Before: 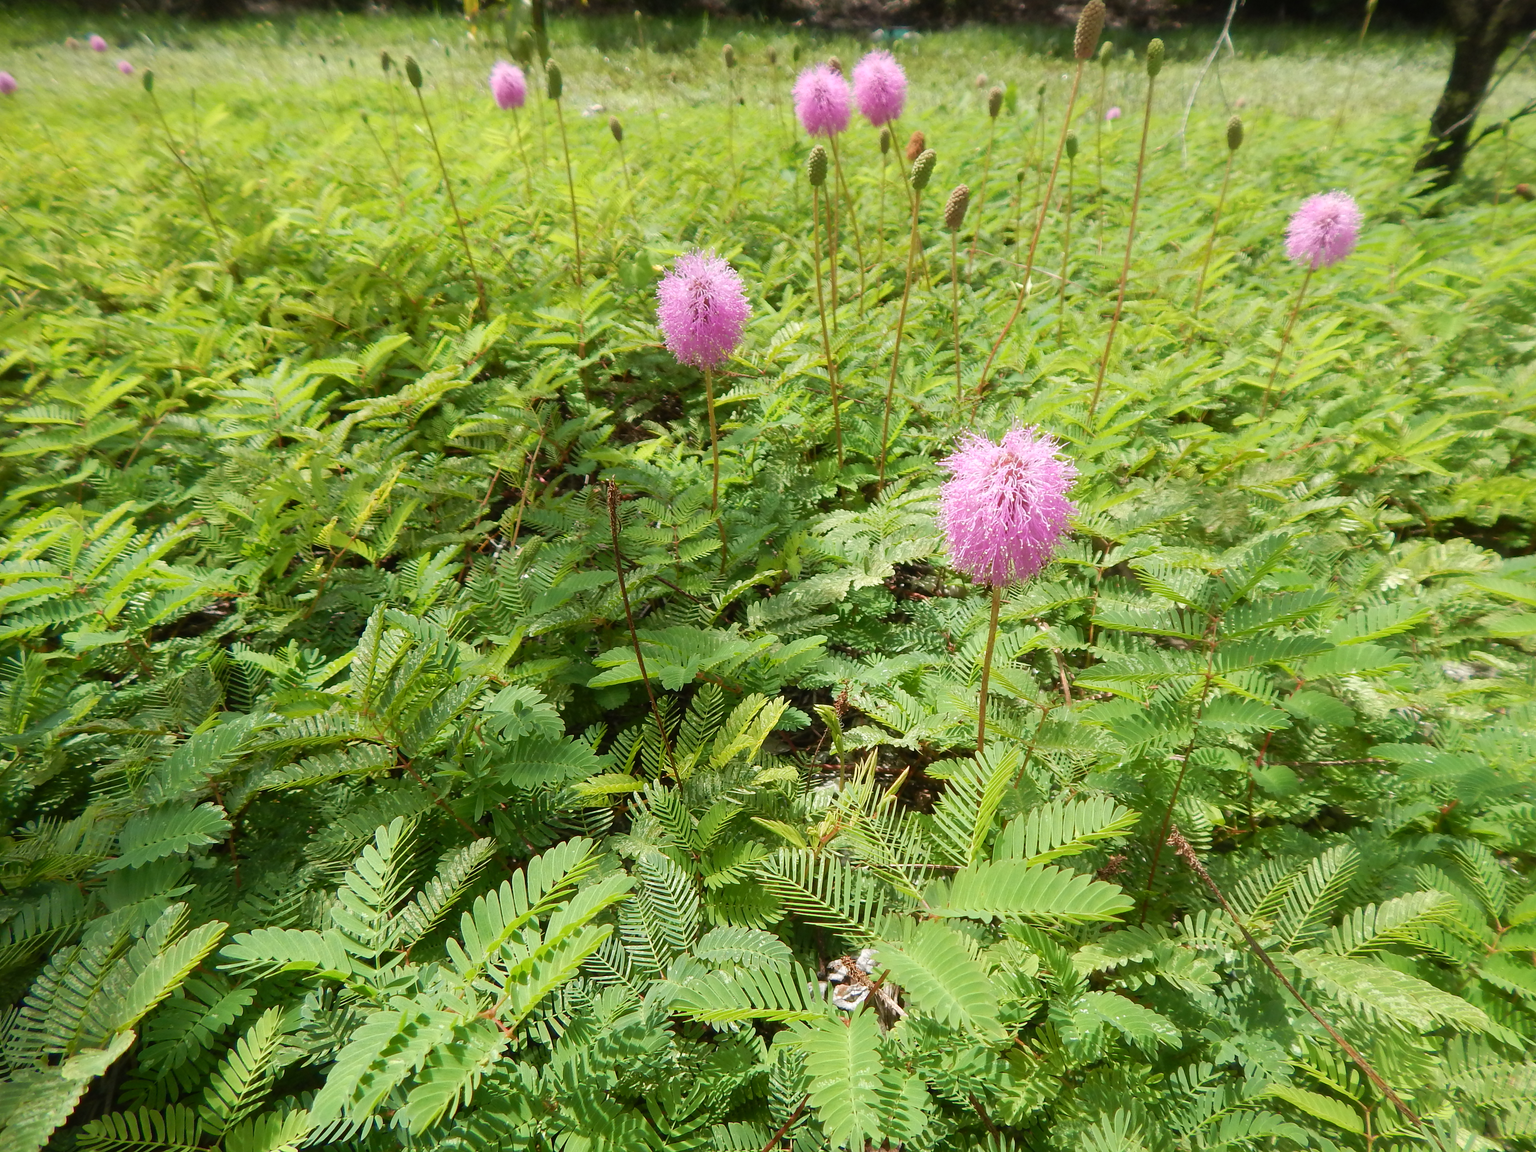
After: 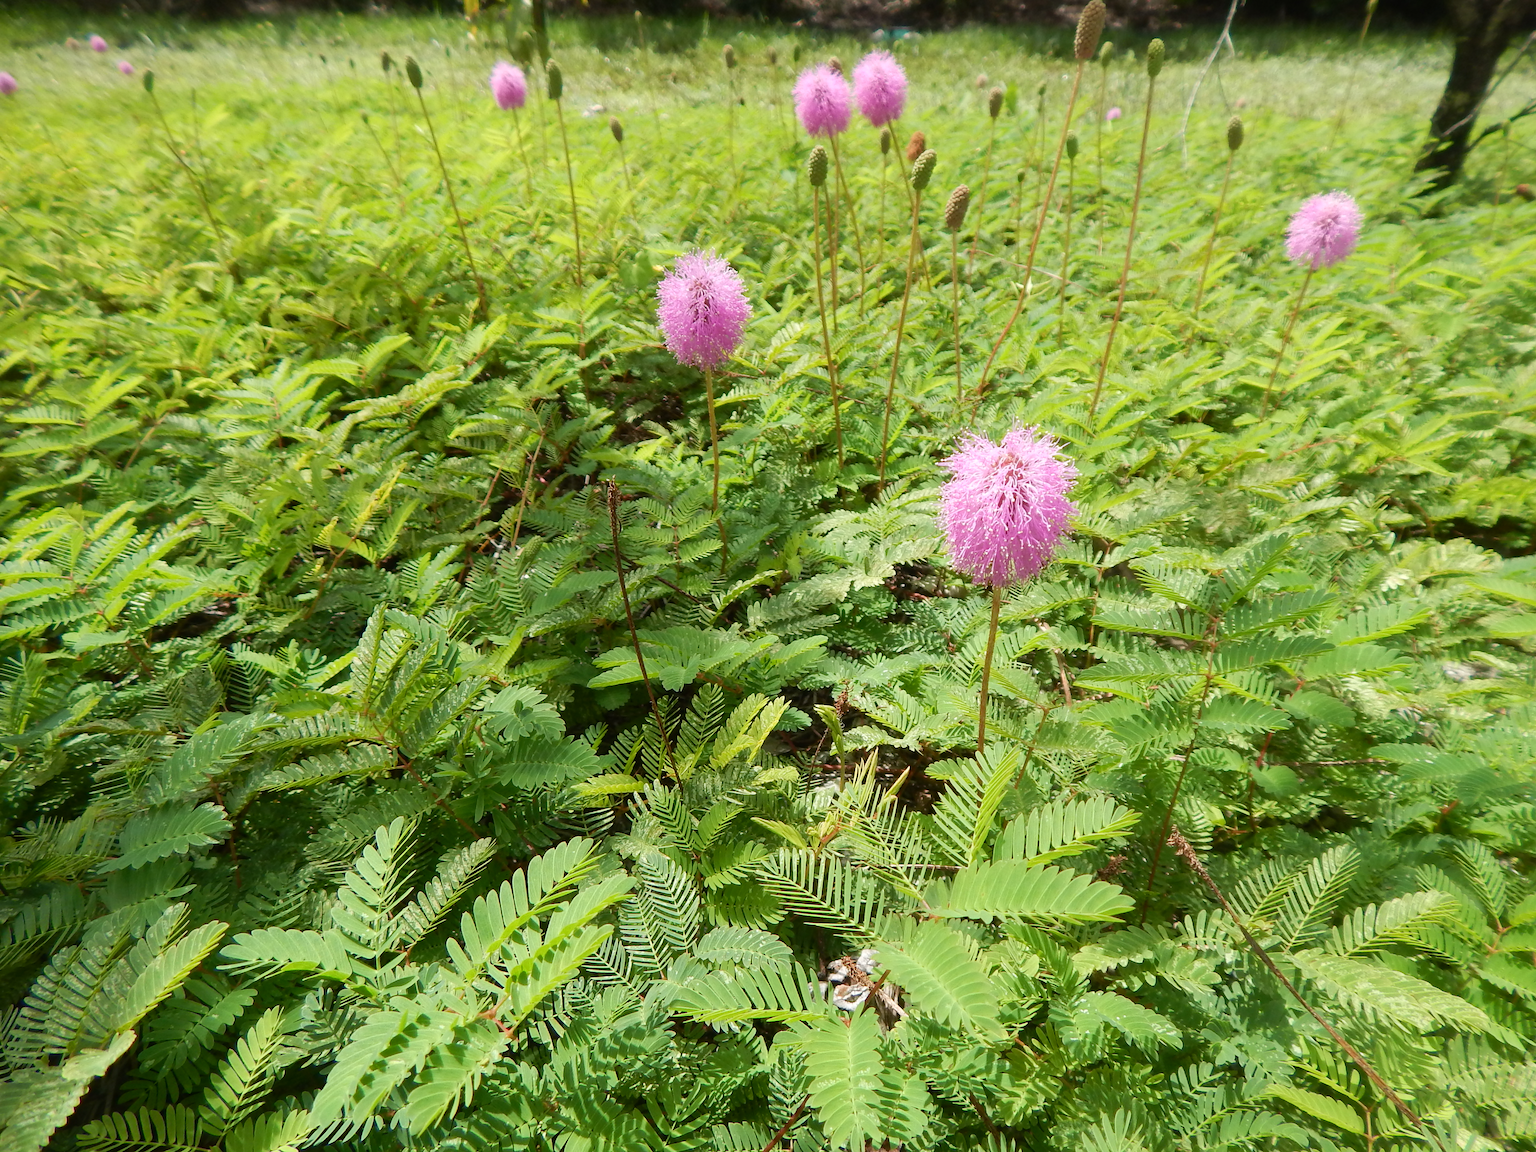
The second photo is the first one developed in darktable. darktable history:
contrast brightness saturation: contrast 0.085, saturation 0.019
